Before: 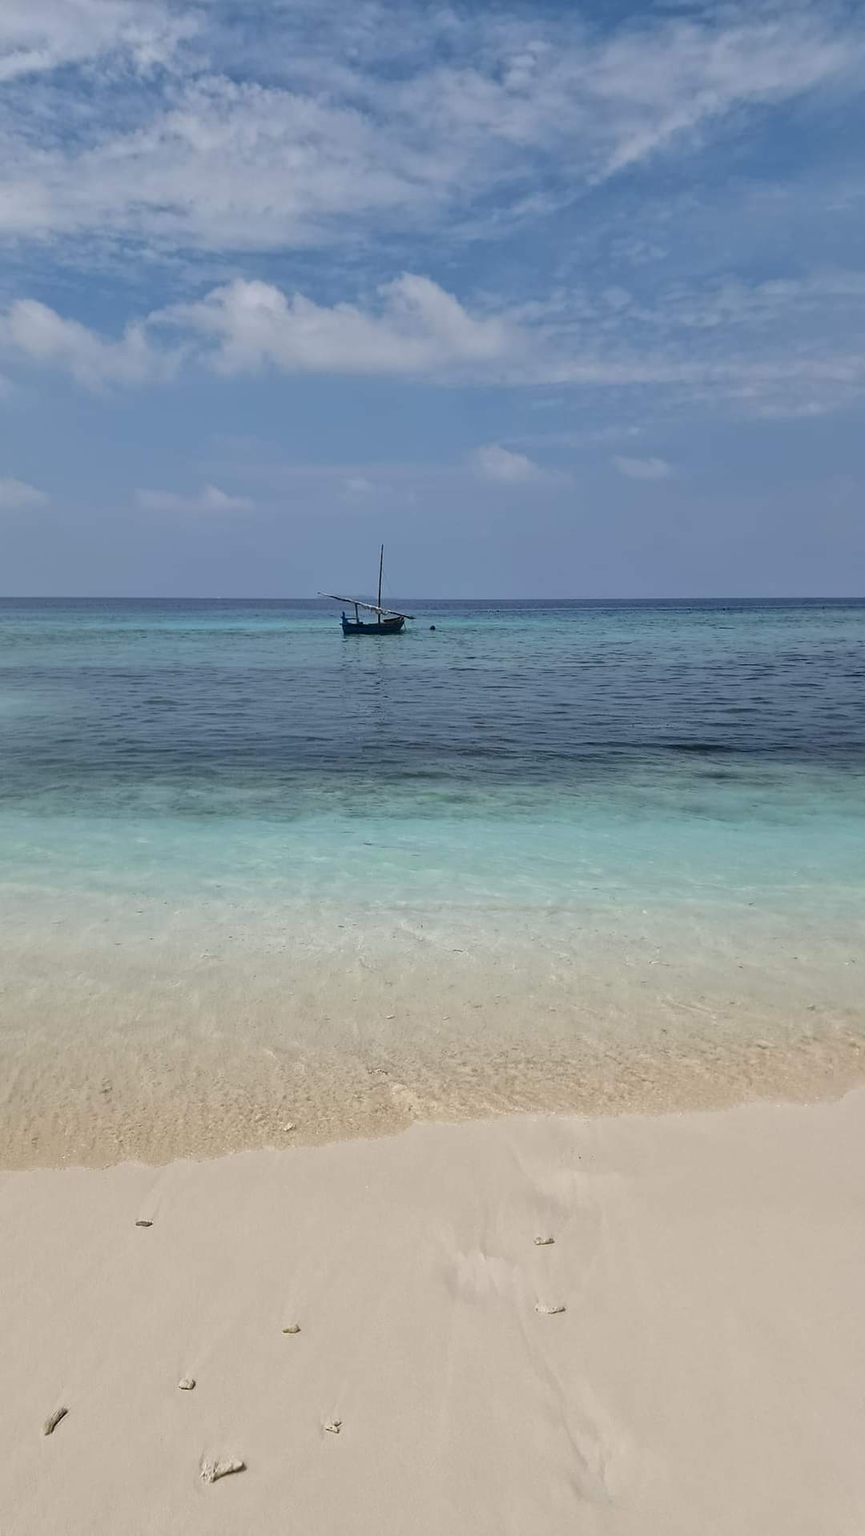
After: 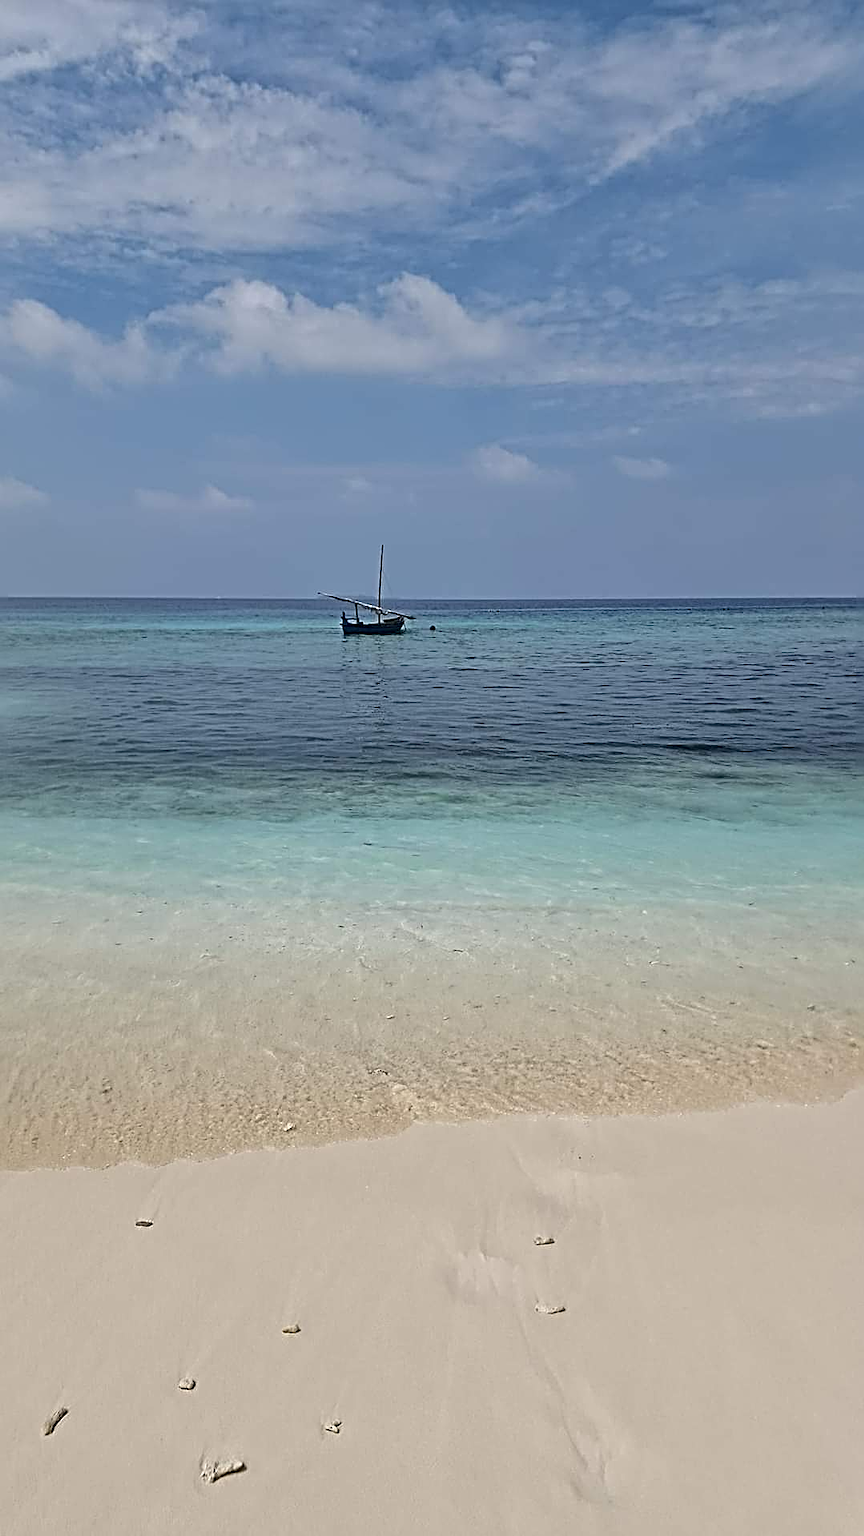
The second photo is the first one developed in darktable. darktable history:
sharpen: radius 3.701, amount 0.93
